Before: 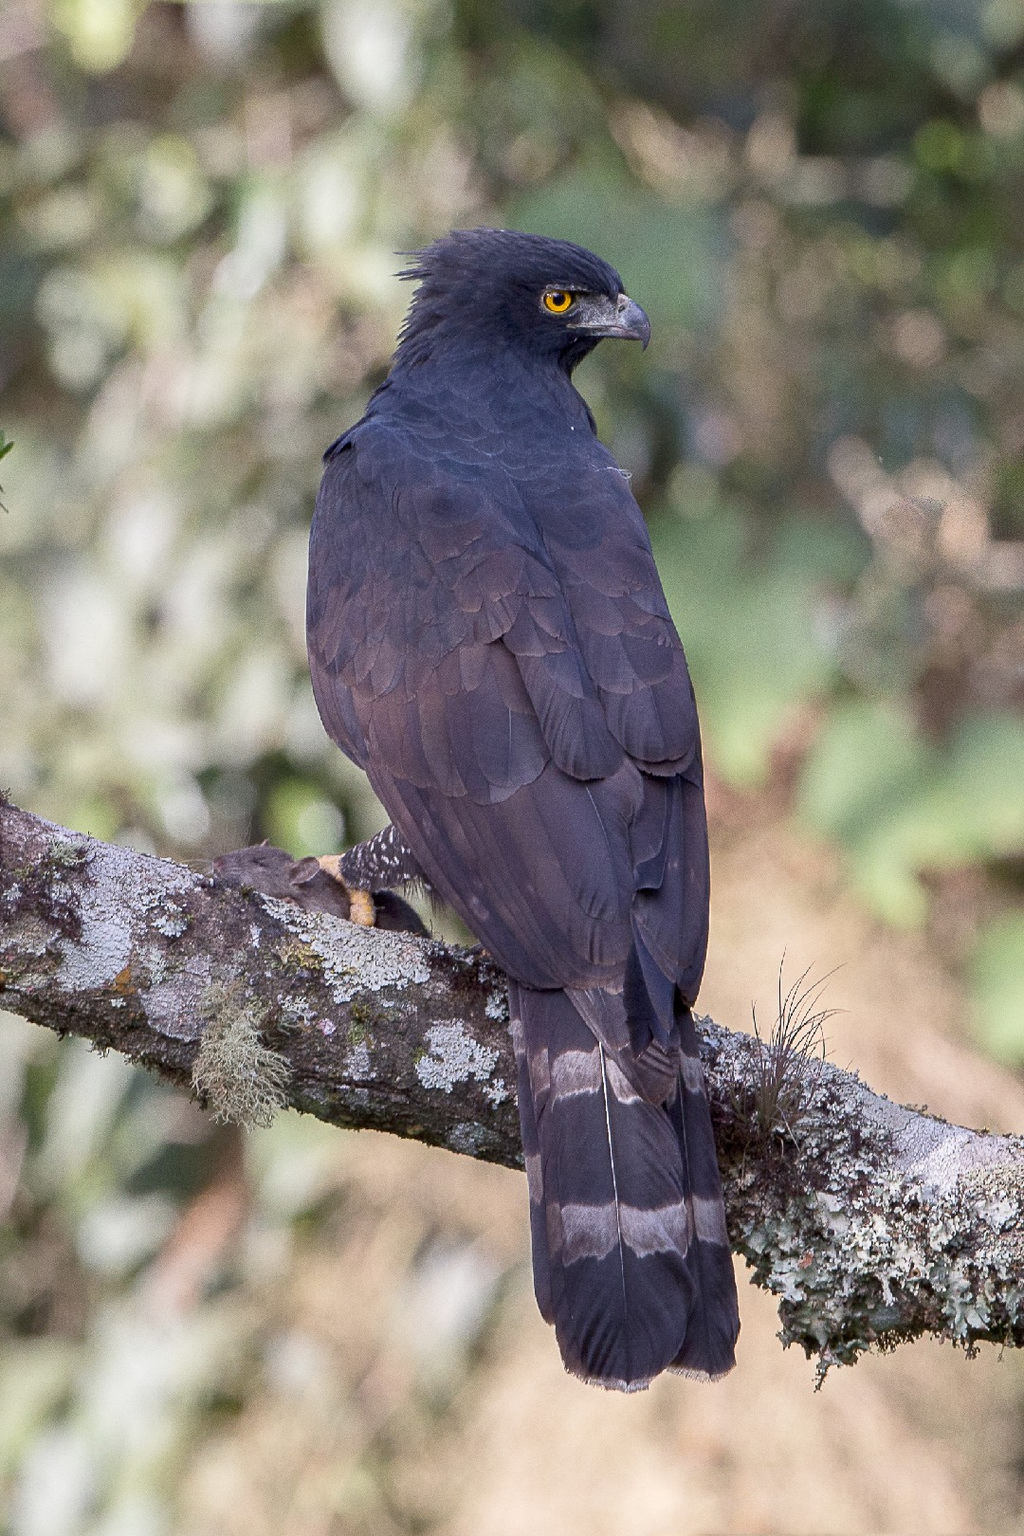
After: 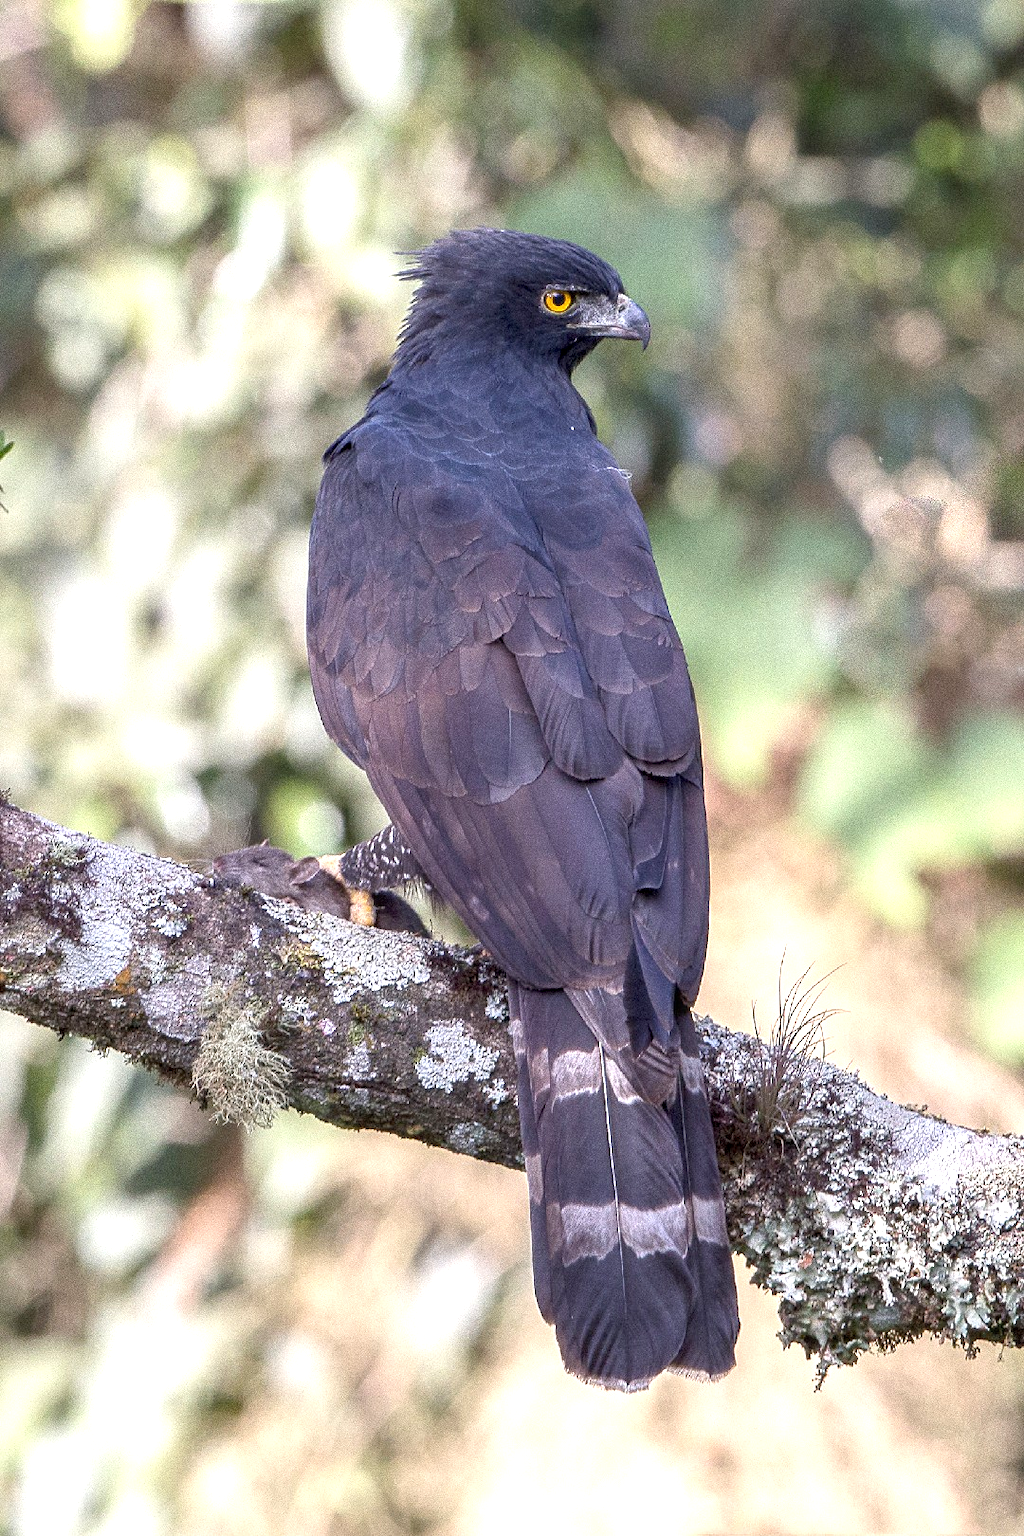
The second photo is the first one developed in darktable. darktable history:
white balance: emerald 1
exposure: black level correction 0, exposure 0.7 EV, compensate exposure bias true, compensate highlight preservation false
shadows and highlights: shadows 12, white point adjustment 1.2, highlights -0.36, soften with gaussian
local contrast: on, module defaults
